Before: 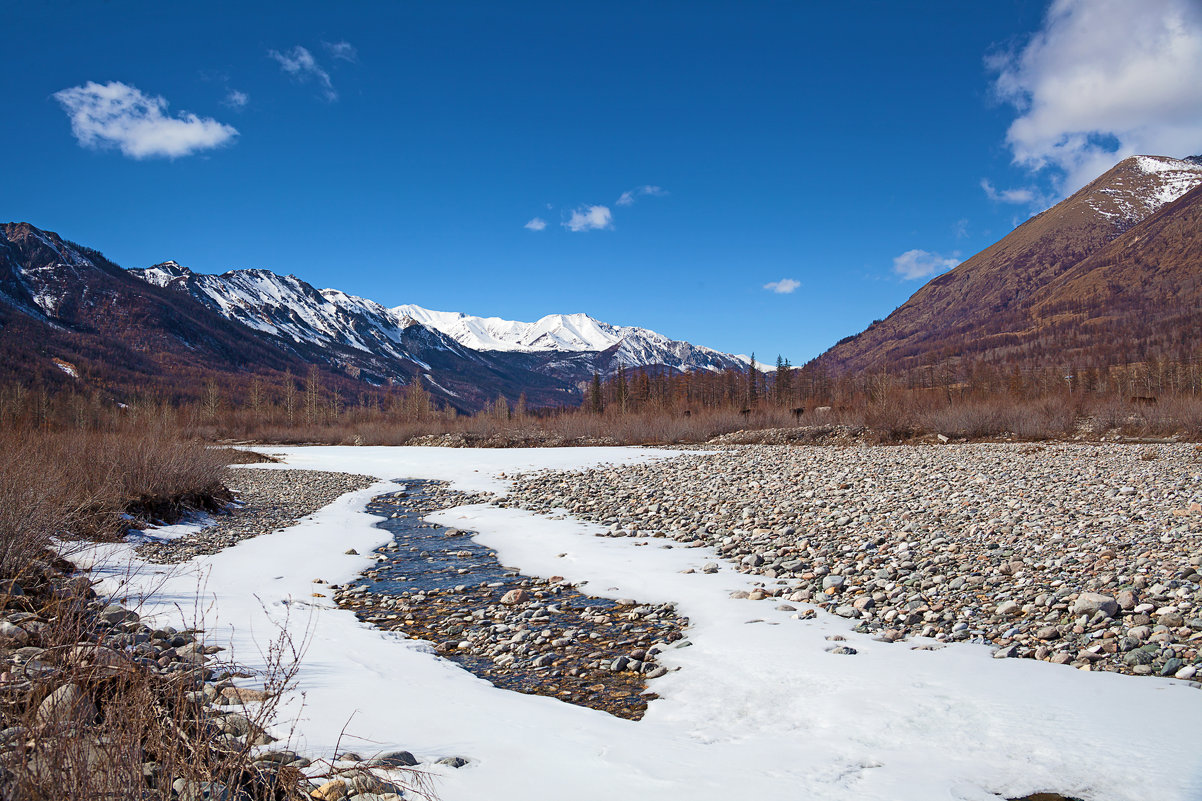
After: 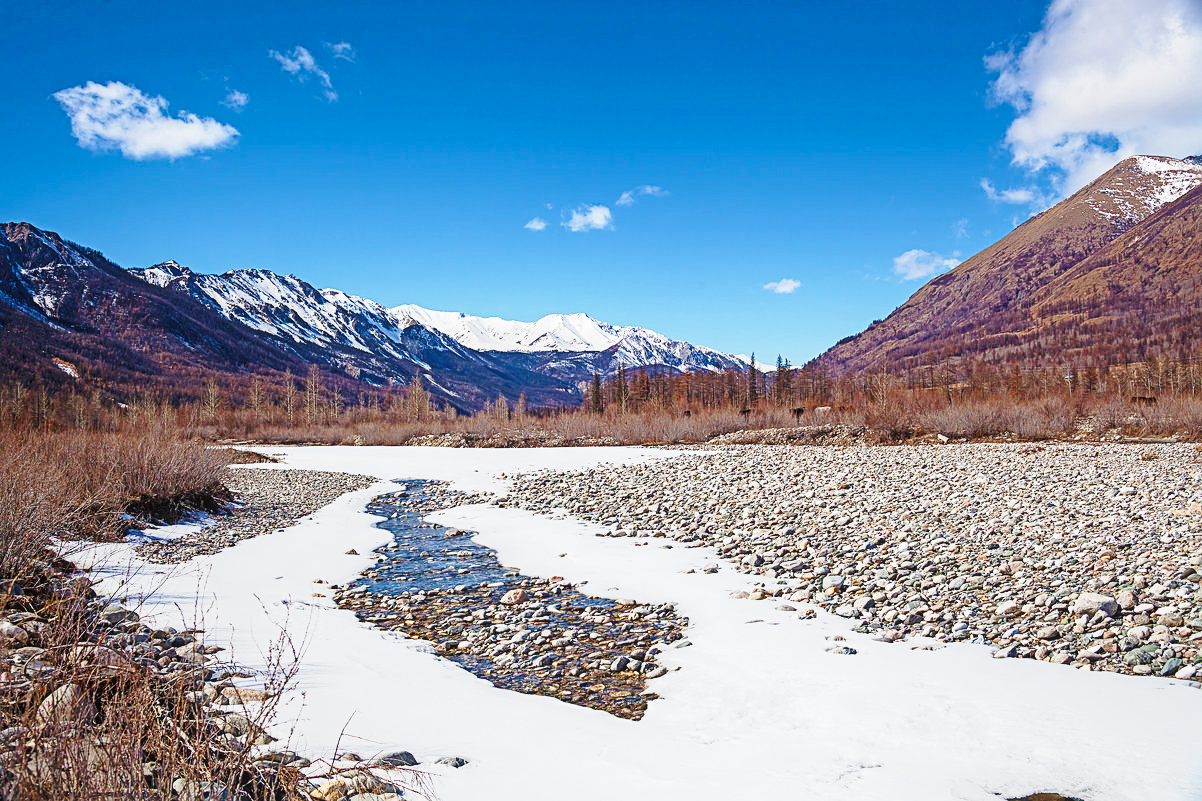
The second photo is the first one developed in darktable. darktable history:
sharpen: radius 2.529, amount 0.323
base curve: curves: ch0 [(0, 0) (0.028, 0.03) (0.121, 0.232) (0.46, 0.748) (0.859, 0.968) (1, 1)], preserve colors none
local contrast: detail 110%
